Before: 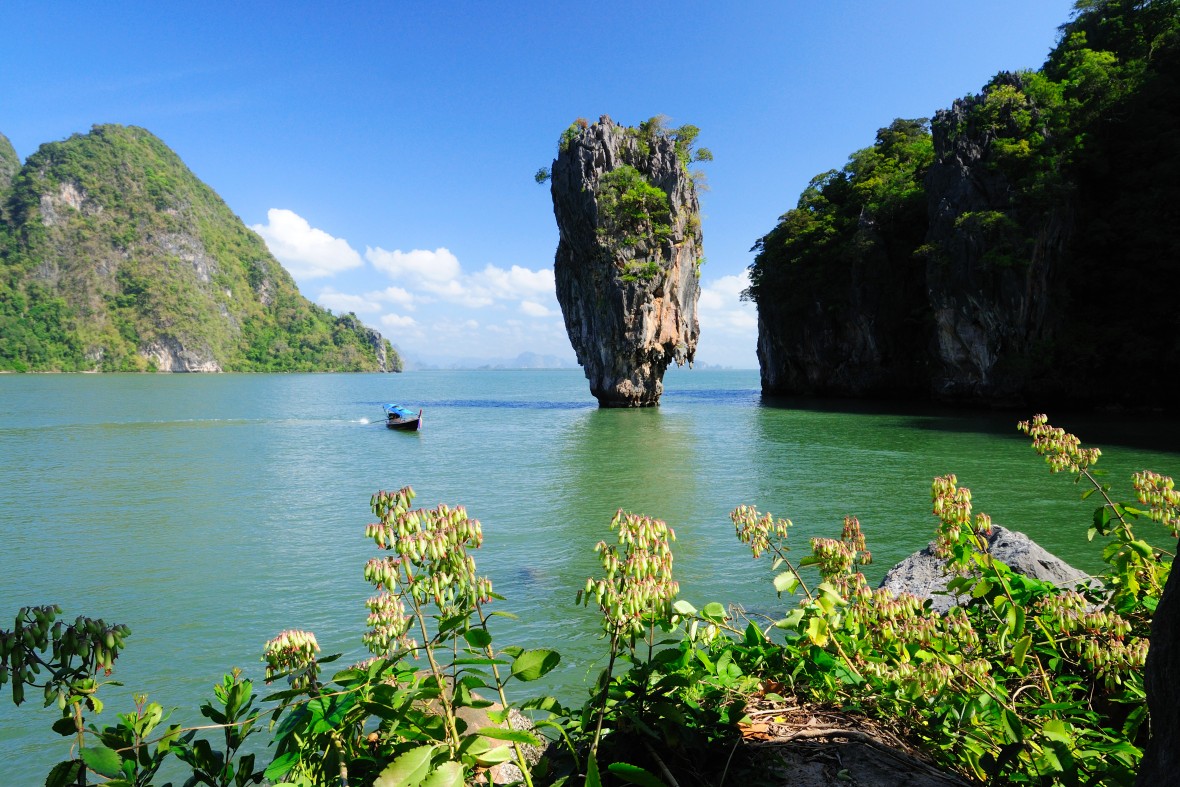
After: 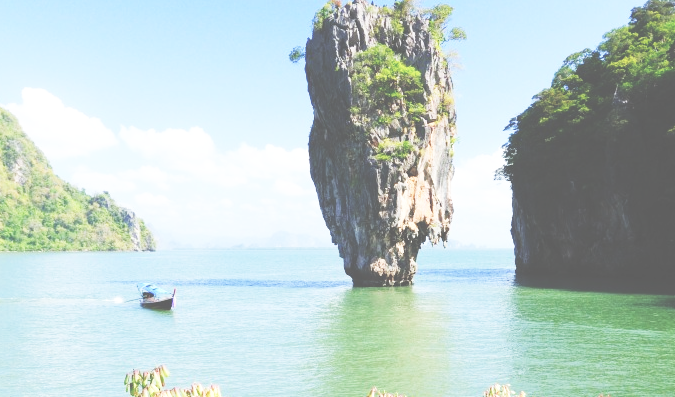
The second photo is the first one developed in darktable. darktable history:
exposure: black level correction -0.062, exposure -0.05 EV, compensate highlight preservation false
base curve: curves: ch0 [(0, 0.003) (0.001, 0.002) (0.006, 0.004) (0.02, 0.022) (0.048, 0.086) (0.094, 0.234) (0.162, 0.431) (0.258, 0.629) (0.385, 0.8) (0.548, 0.918) (0.751, 0.988) (1, 1)], preserve colors none
crop: left 20.932%, top 15.471%, right 21.848%, bottom 34.081%
